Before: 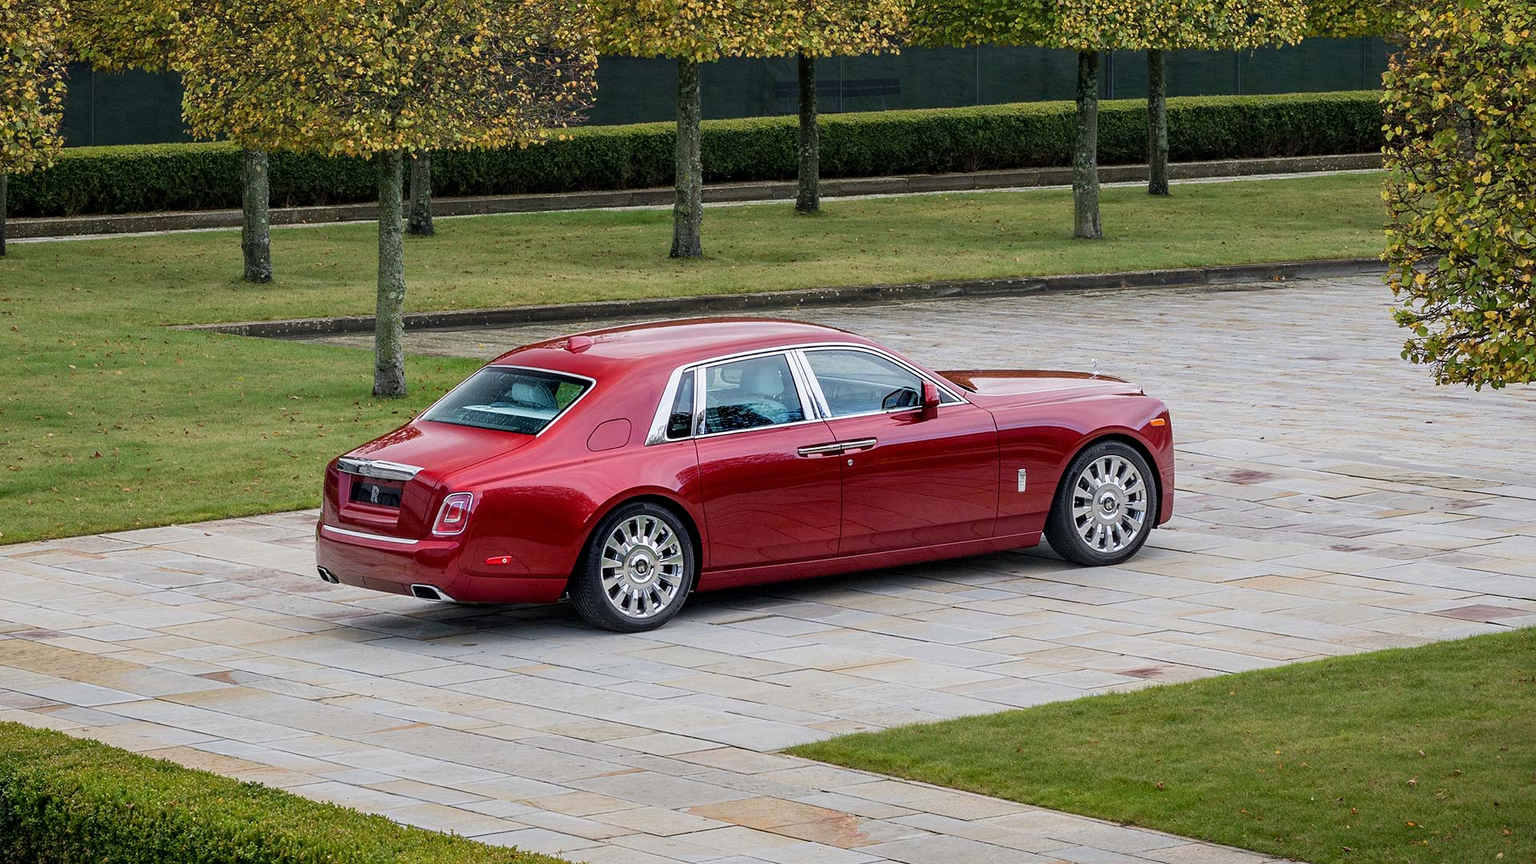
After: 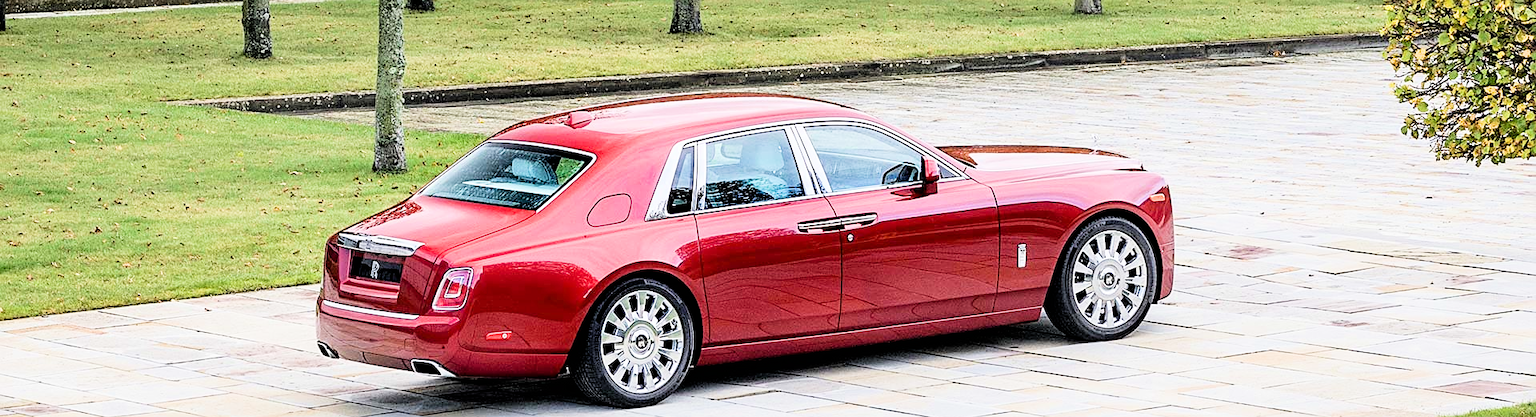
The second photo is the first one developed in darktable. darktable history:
crop and rotate: top 26.056%, bottom 25.543%
sharpen: on, module defaults
exposure: black level correction 0.001, exposure 1.398 EV, compensate exposure bias true, compensate highlight preservation false
filmic rgb: black relative exposure -5 EV, hardness 2.88, contrast 1.4
